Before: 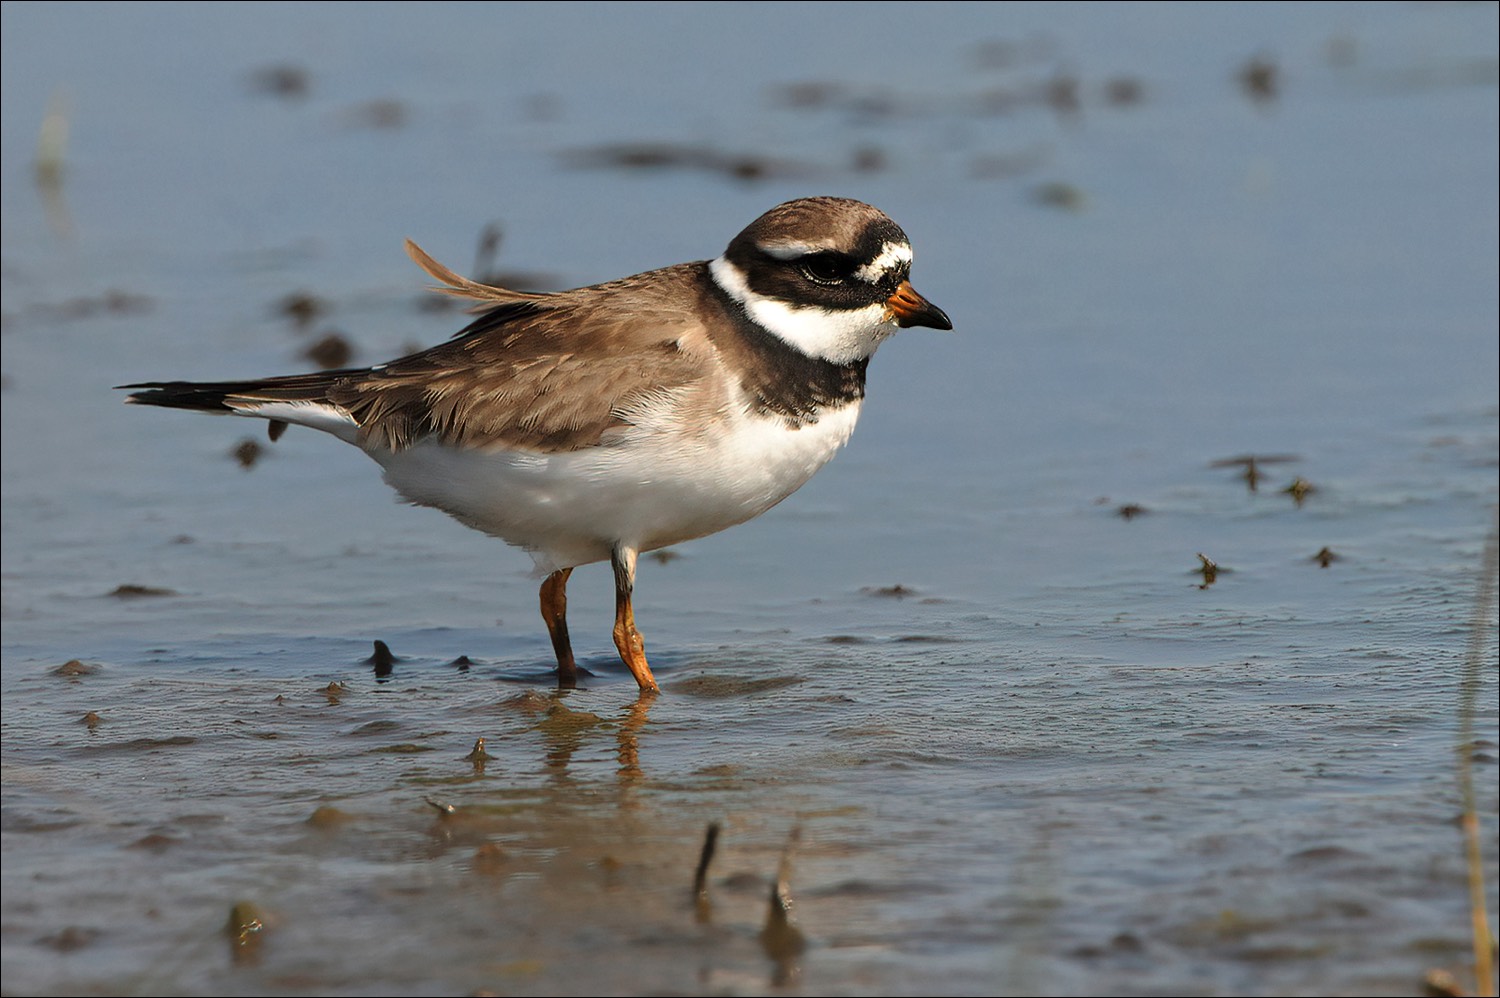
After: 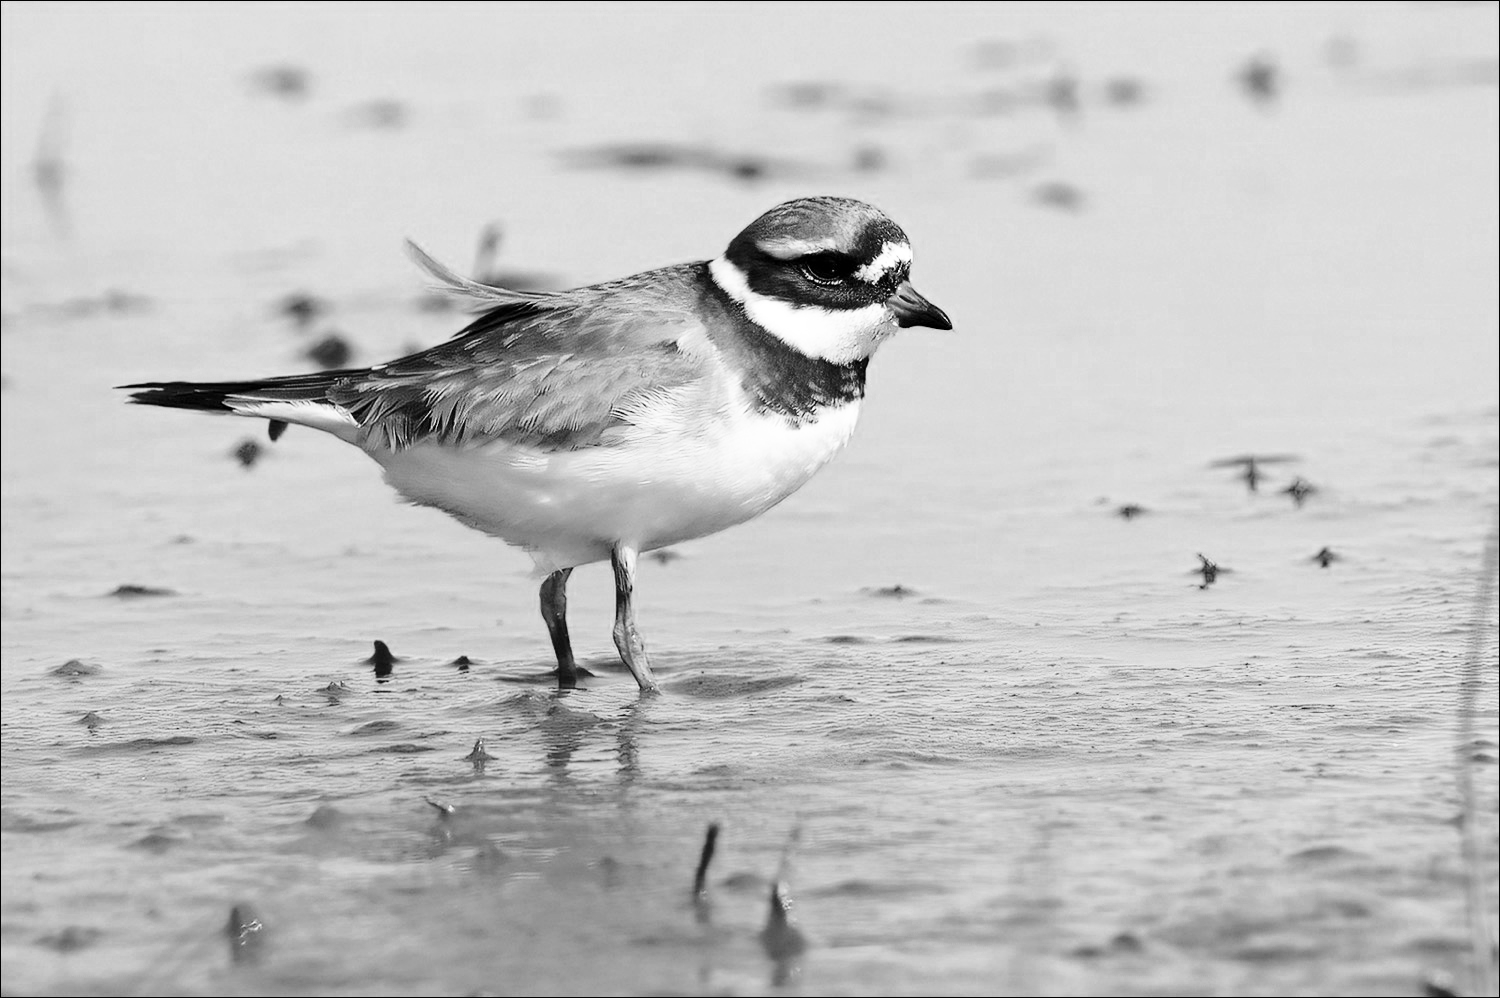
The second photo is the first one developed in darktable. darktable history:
exposure: compensate highlight preservation false
color zones: curves: ch0 [(0, 0.613) (0.01, 0.613) (0.245, 0.448) (0.498, 0.529) (0.642, 0.665) (0.879, 0.777) (0.99, 0.613)]; ch1 [(0, 0) (0.143, 0) (0.286, 0) (0.429, 0) (0.571, 0) (0.714, 0) (0.857, 0)]
base curve: curves: ch0 [(0, 0) (0.028, 0.03) (0.121, 0.232) (0.46, 0.748) (0.859, 0.968) (1, 1)], preserve colors none
